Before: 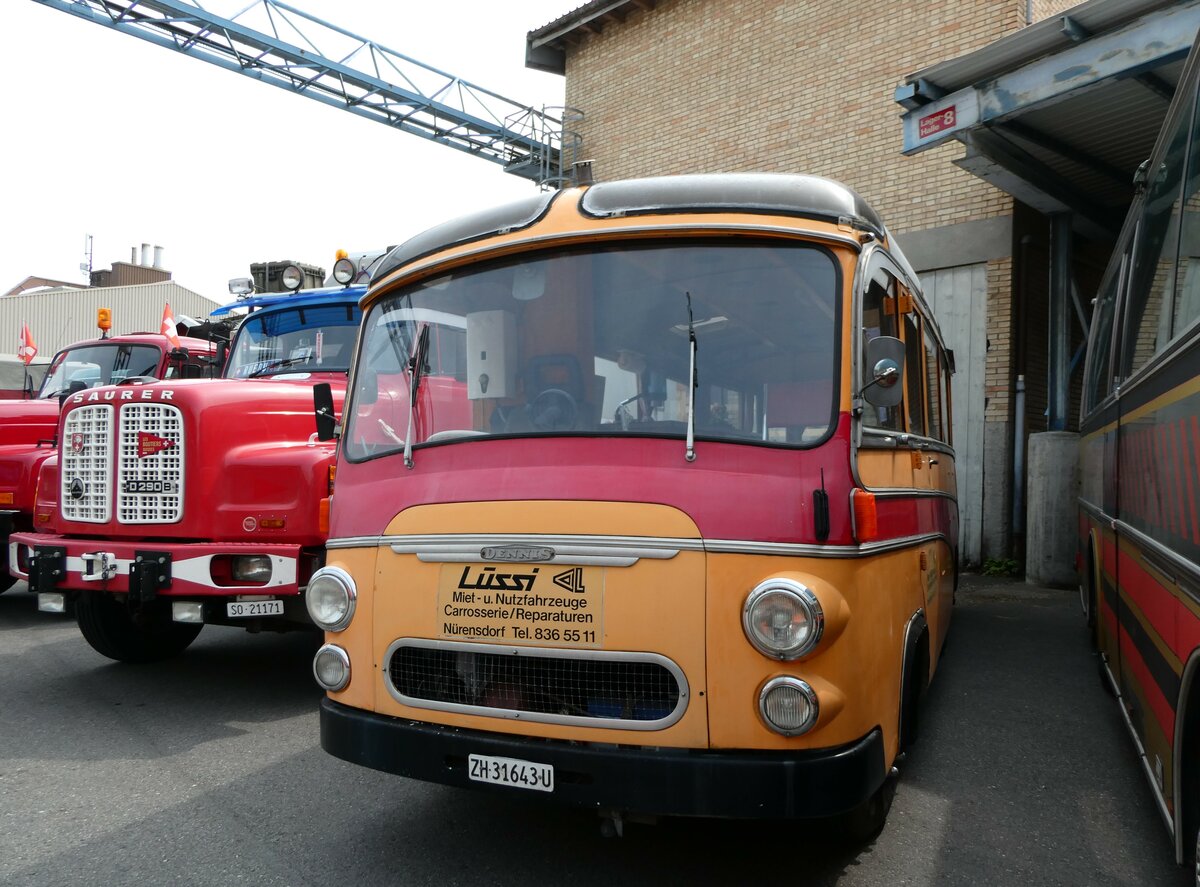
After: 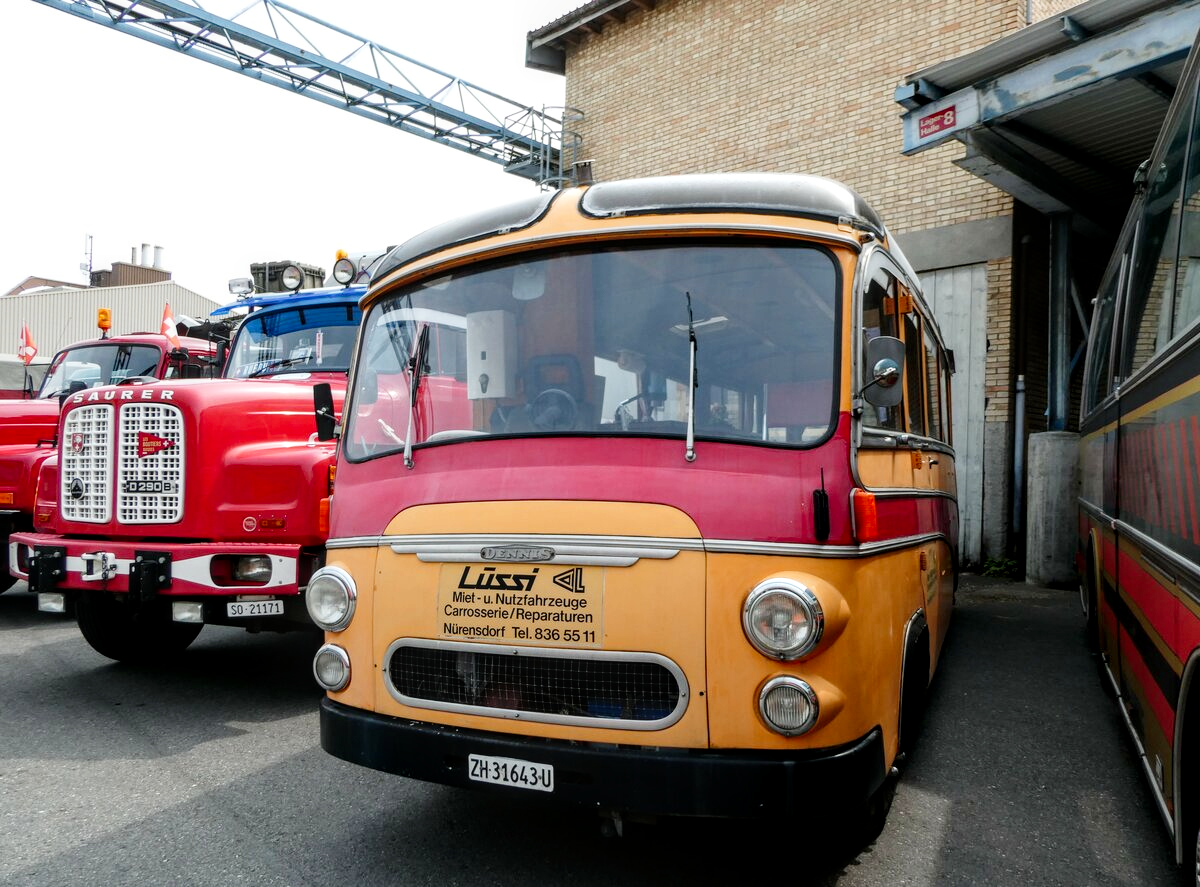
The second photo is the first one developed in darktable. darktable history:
local contrast: on, module defaults
tone curve: curves: ch0 [(0, 0) (0.004, 0.001) (0.133, 0.112) (0.325, 0.362) (0.832, 0.893) (1, 1)], preserve colors none
